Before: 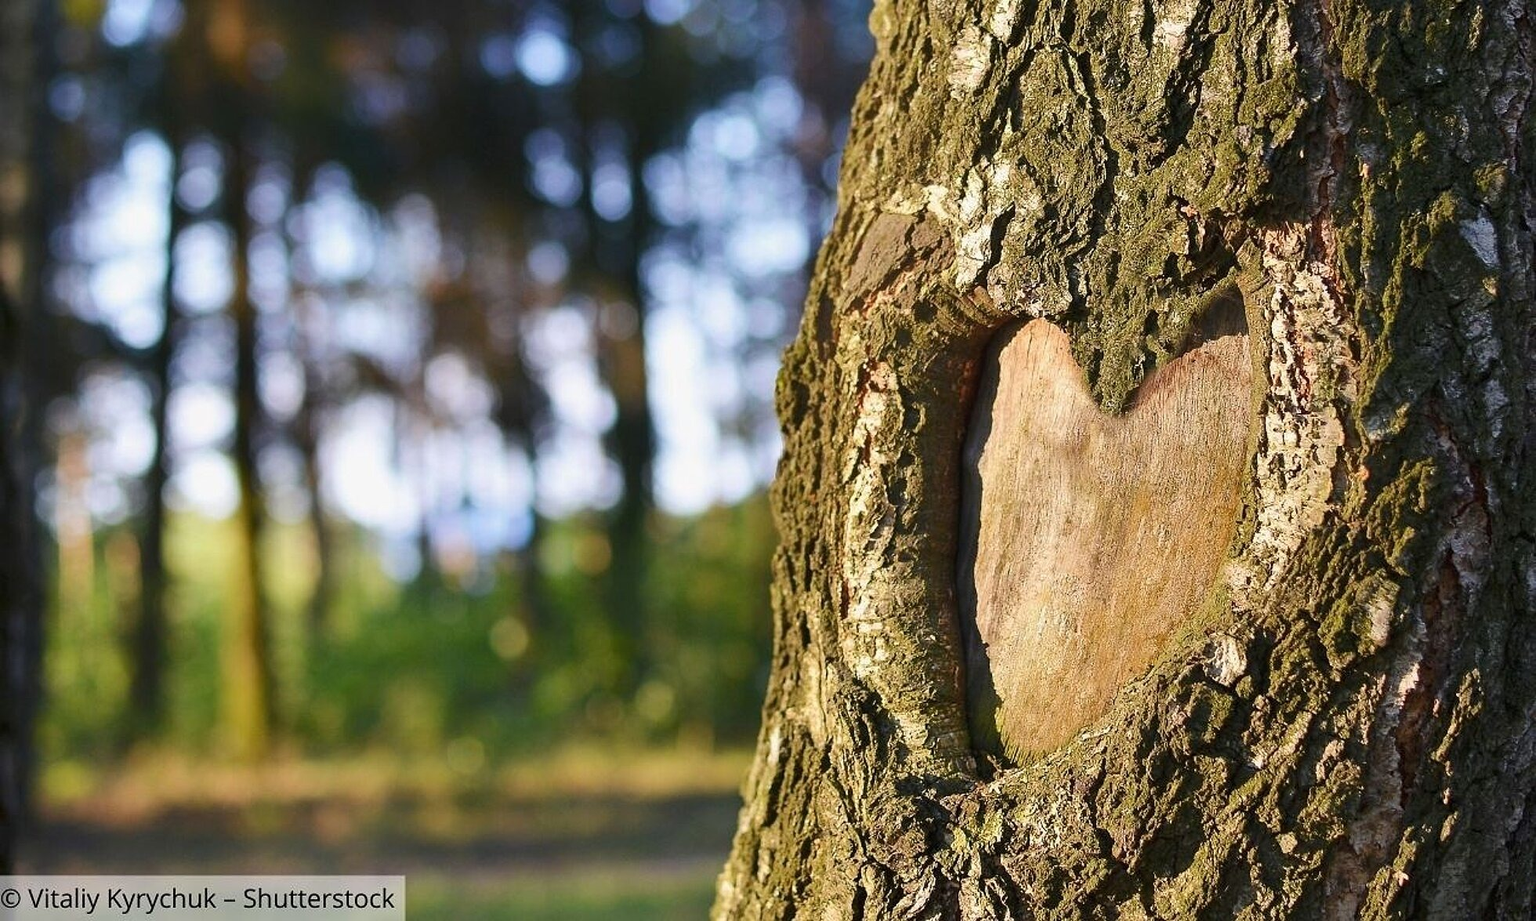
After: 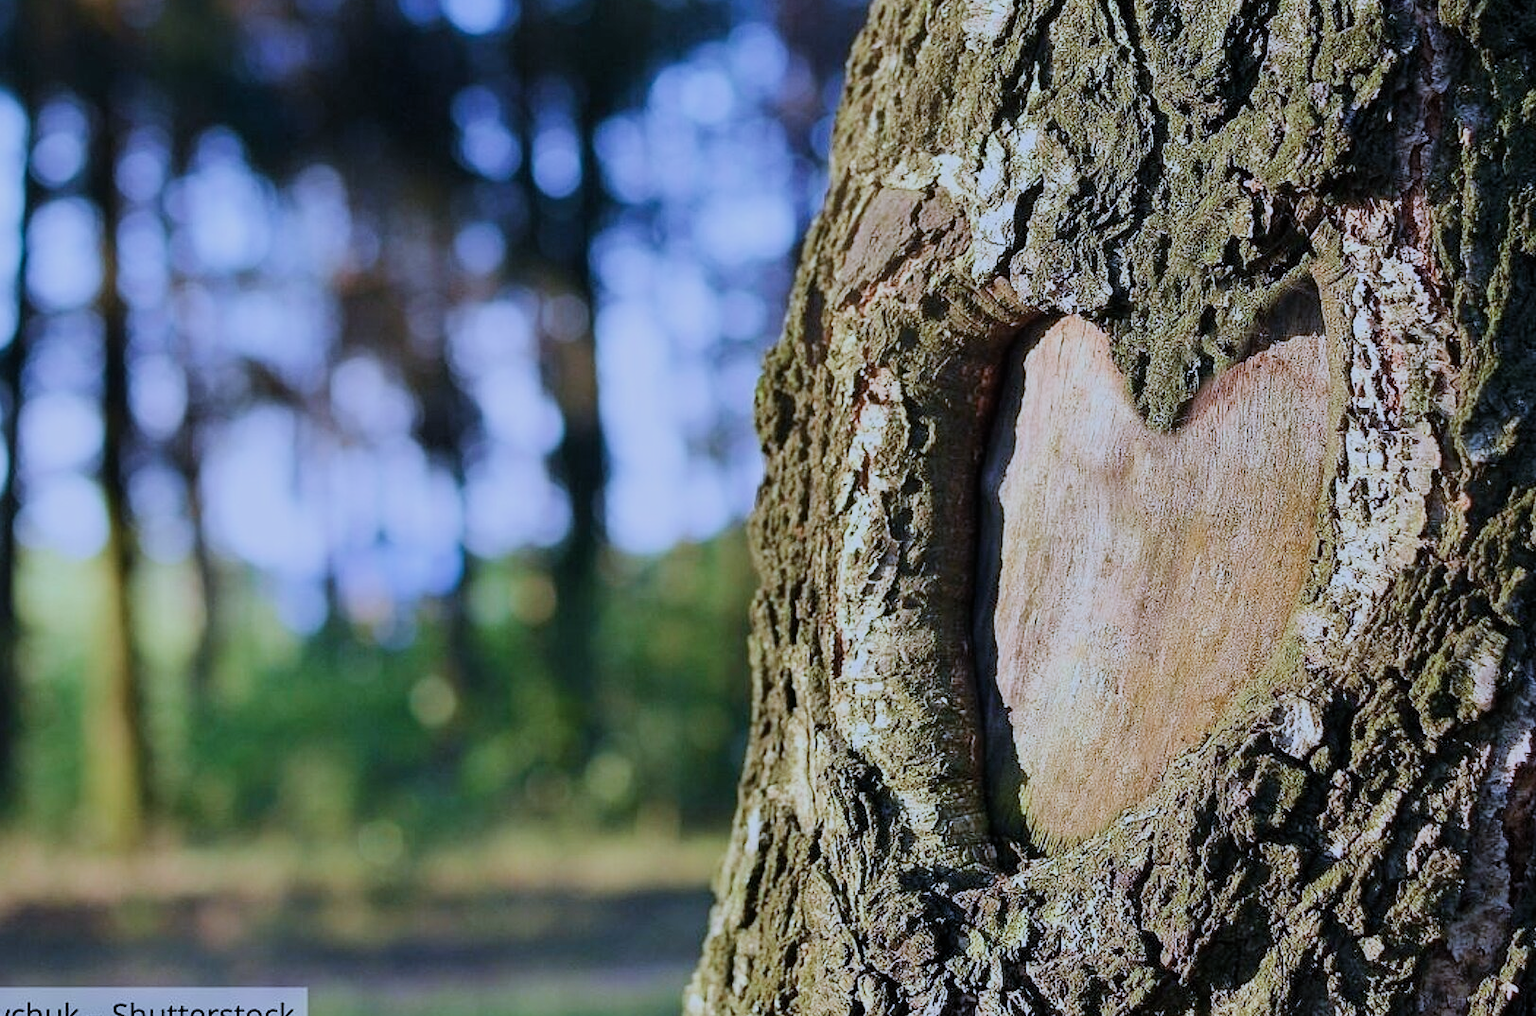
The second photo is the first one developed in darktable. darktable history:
color calibration: illuminant as shot in camera, adaptation linear Bradford (ICC v4), x 0.406, y 0.405, temperature 3570.35 K, saturation algorithm version 1 (2020)
crop: left 9.807%, top 6.259%, right 7.334%, bottom 2.177%
filmic rgb: black relative exposure -7.65 EV, white relative exposure 4.56 EV, hardness 3.61
